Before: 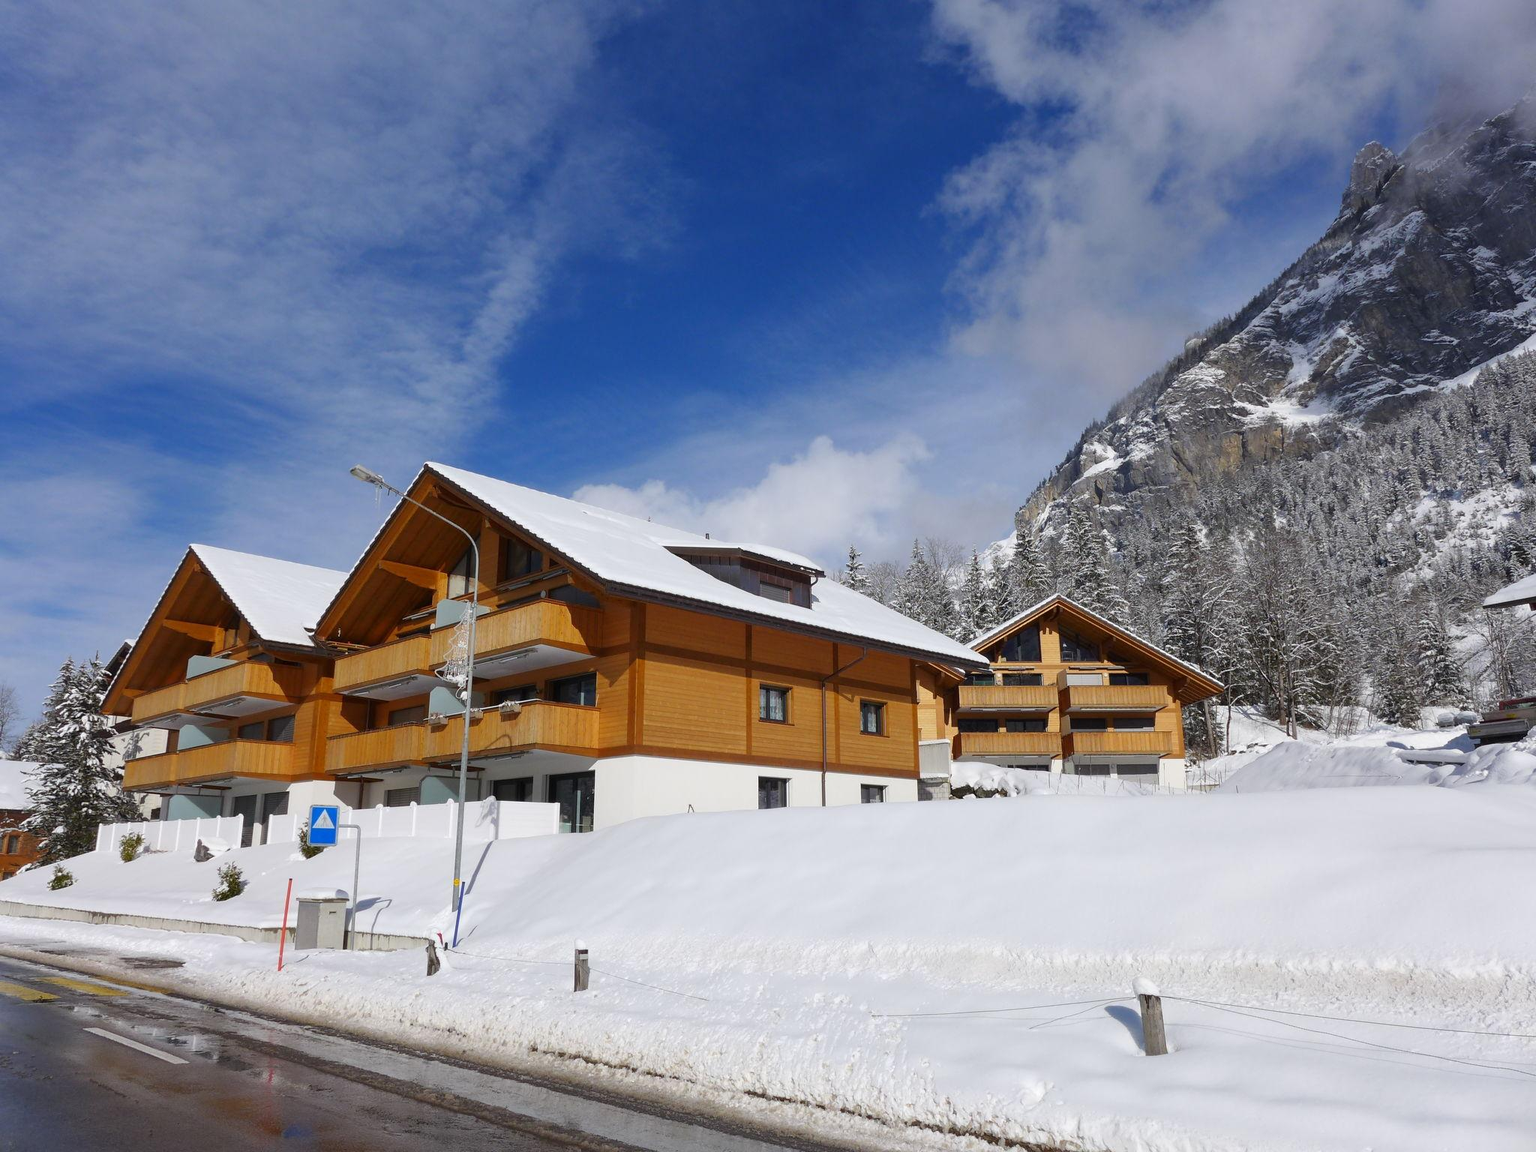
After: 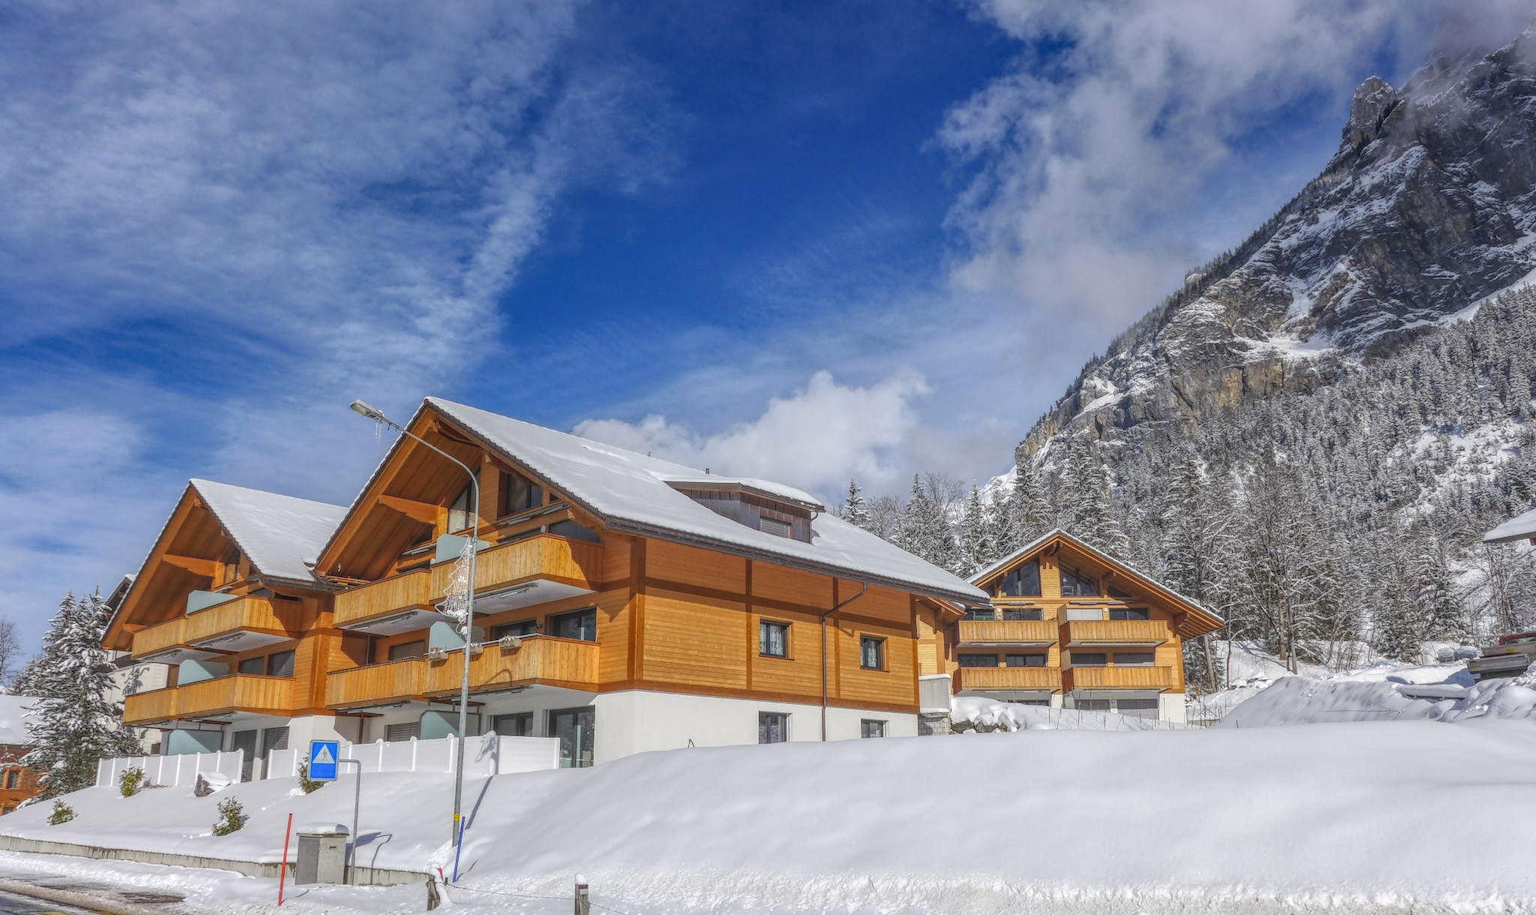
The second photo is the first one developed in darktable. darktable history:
levels: levels [0, 0.48, 0.961]
crop and rotate: top 5.67%, bottom 14.889%
local contrast: highlights 20%, shadows 28%, detail 201%, midtone range 0.2
